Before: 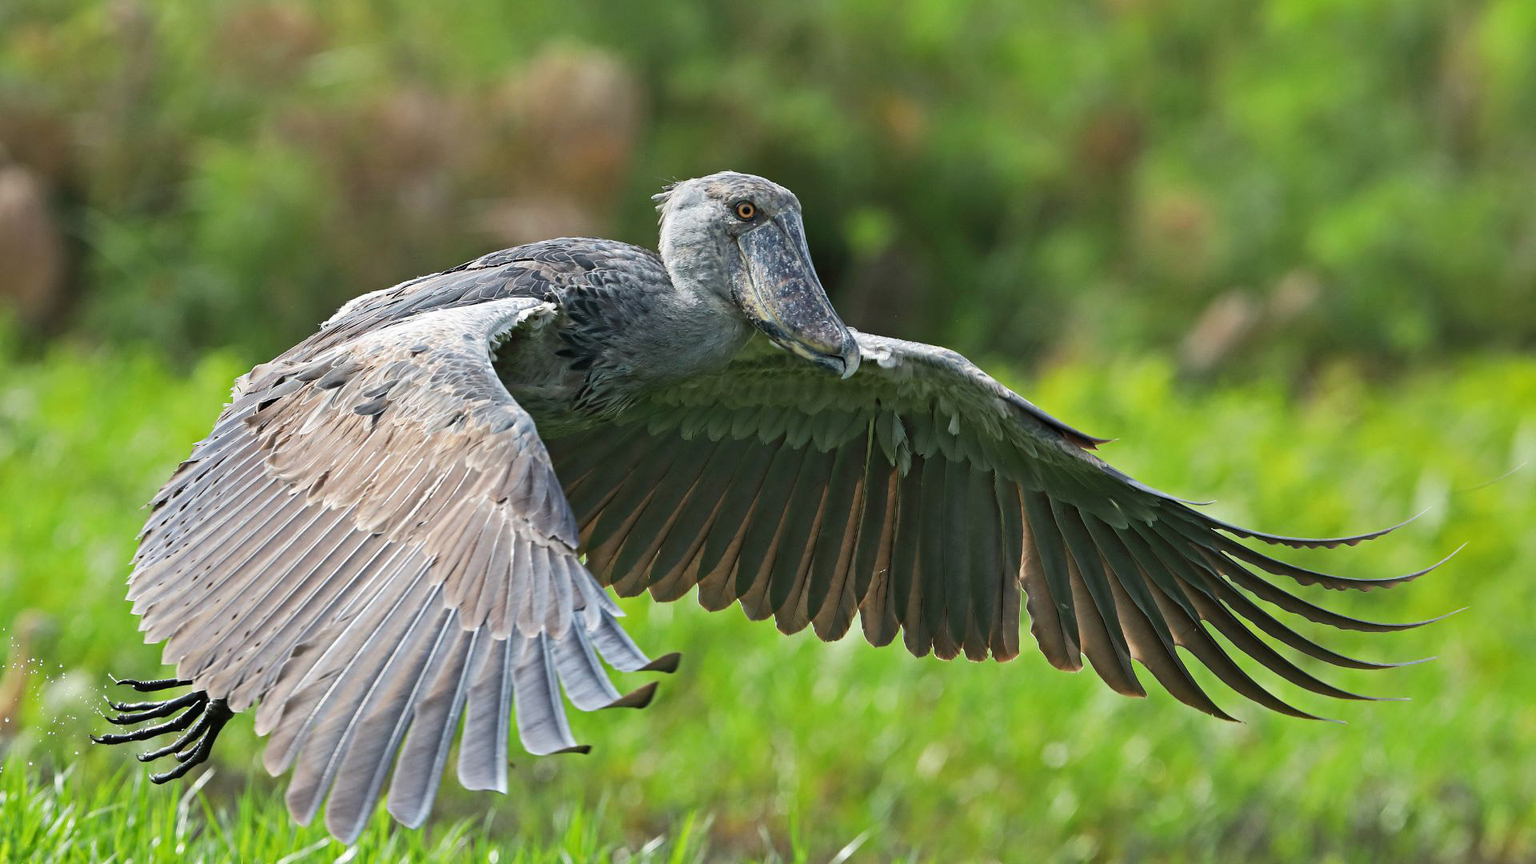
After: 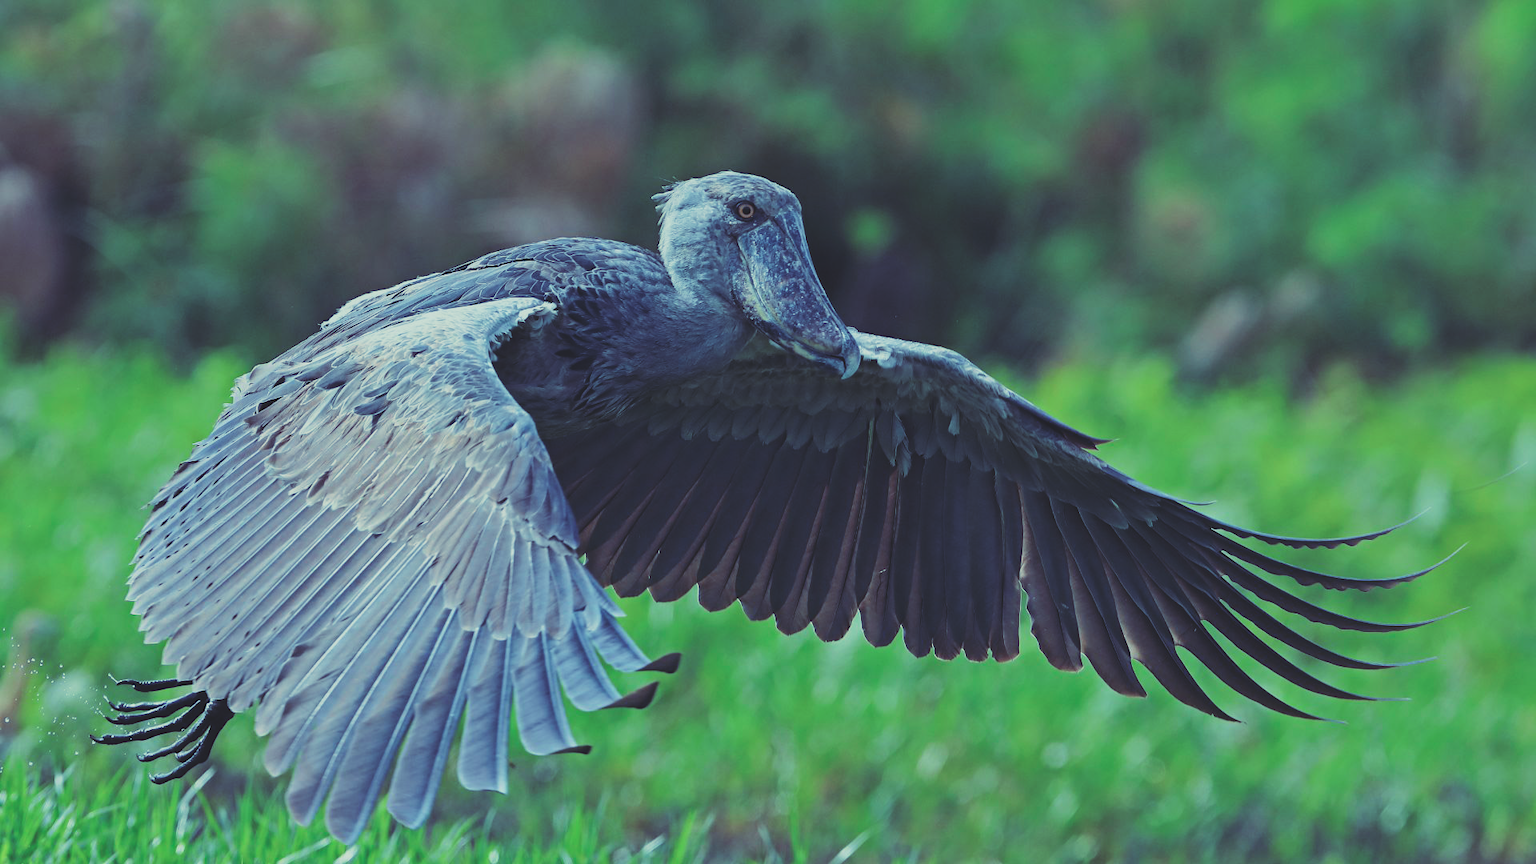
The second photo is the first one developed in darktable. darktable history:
rgb curve: curves: ch0 [(0, 0.186) (0.314, 0.284) (0.576, 0.466) (0.805, 0.691) (0.936, 0.886)]; ch1 [(0, 0.186) (0.314, 0.284) (0.581, 0.534) (0.771, 0.746) (0.936, 0.958)]; ch2 [(0, 0.216) (0.275, 0.39) (1, 1)], mode RGB, independent channels, compensate middle gray true, preserve colors none
filmic rgb: black relative exposure -7.65 EV, white relative exposure 4.56 EV, hardness 3.61, contrast 1.05
